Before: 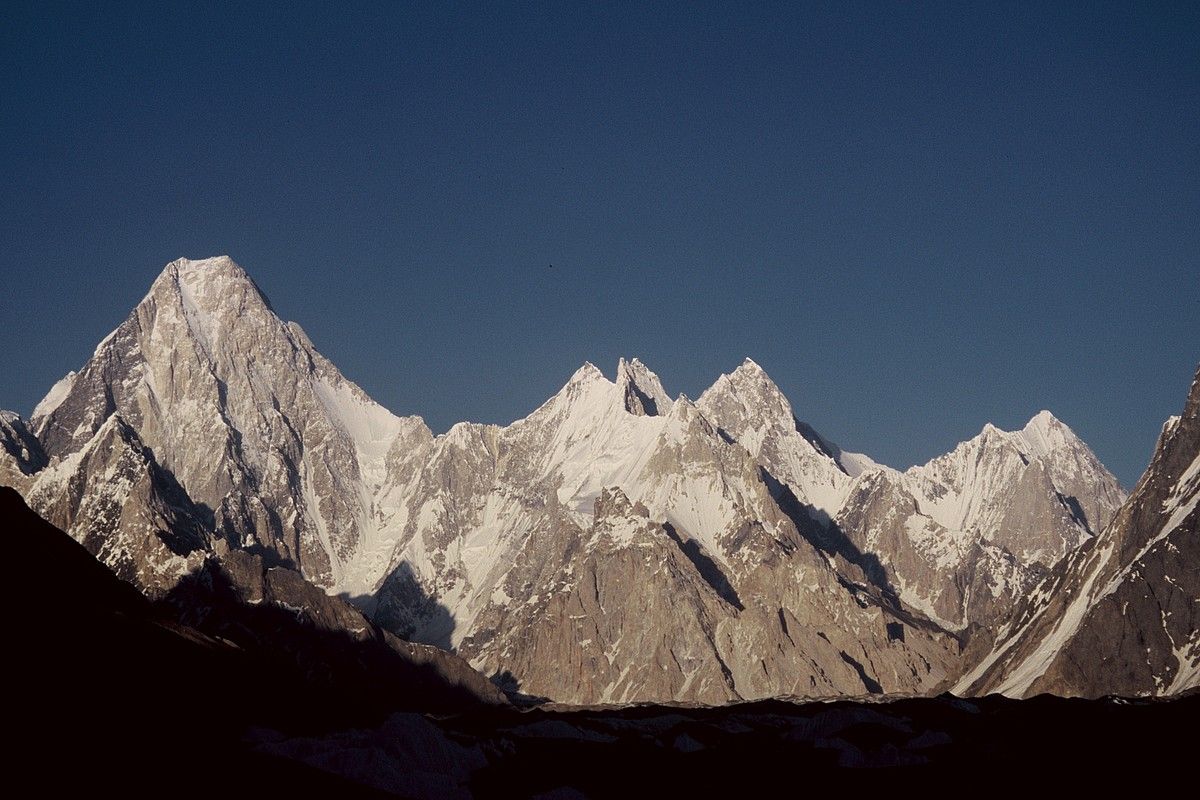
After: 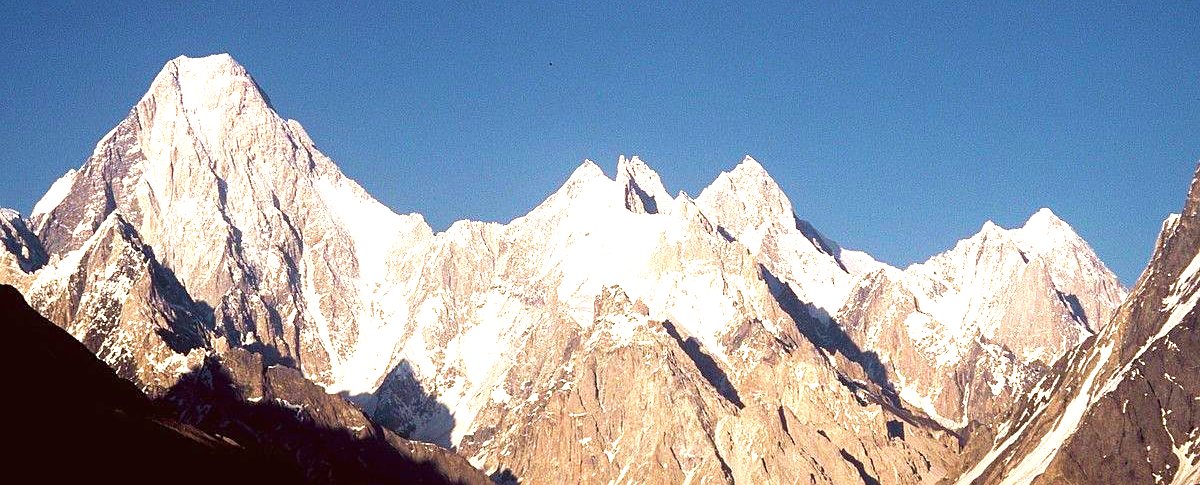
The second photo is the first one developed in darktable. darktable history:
sharpen: amount 0.212
velvia: strength 55.59%
crop and rotate: top 25.263%, bottom 13.989%
exposure: black level correction 0, exposure 1.673 EV, compensate exposure bias true, compensate highlight preservation false
